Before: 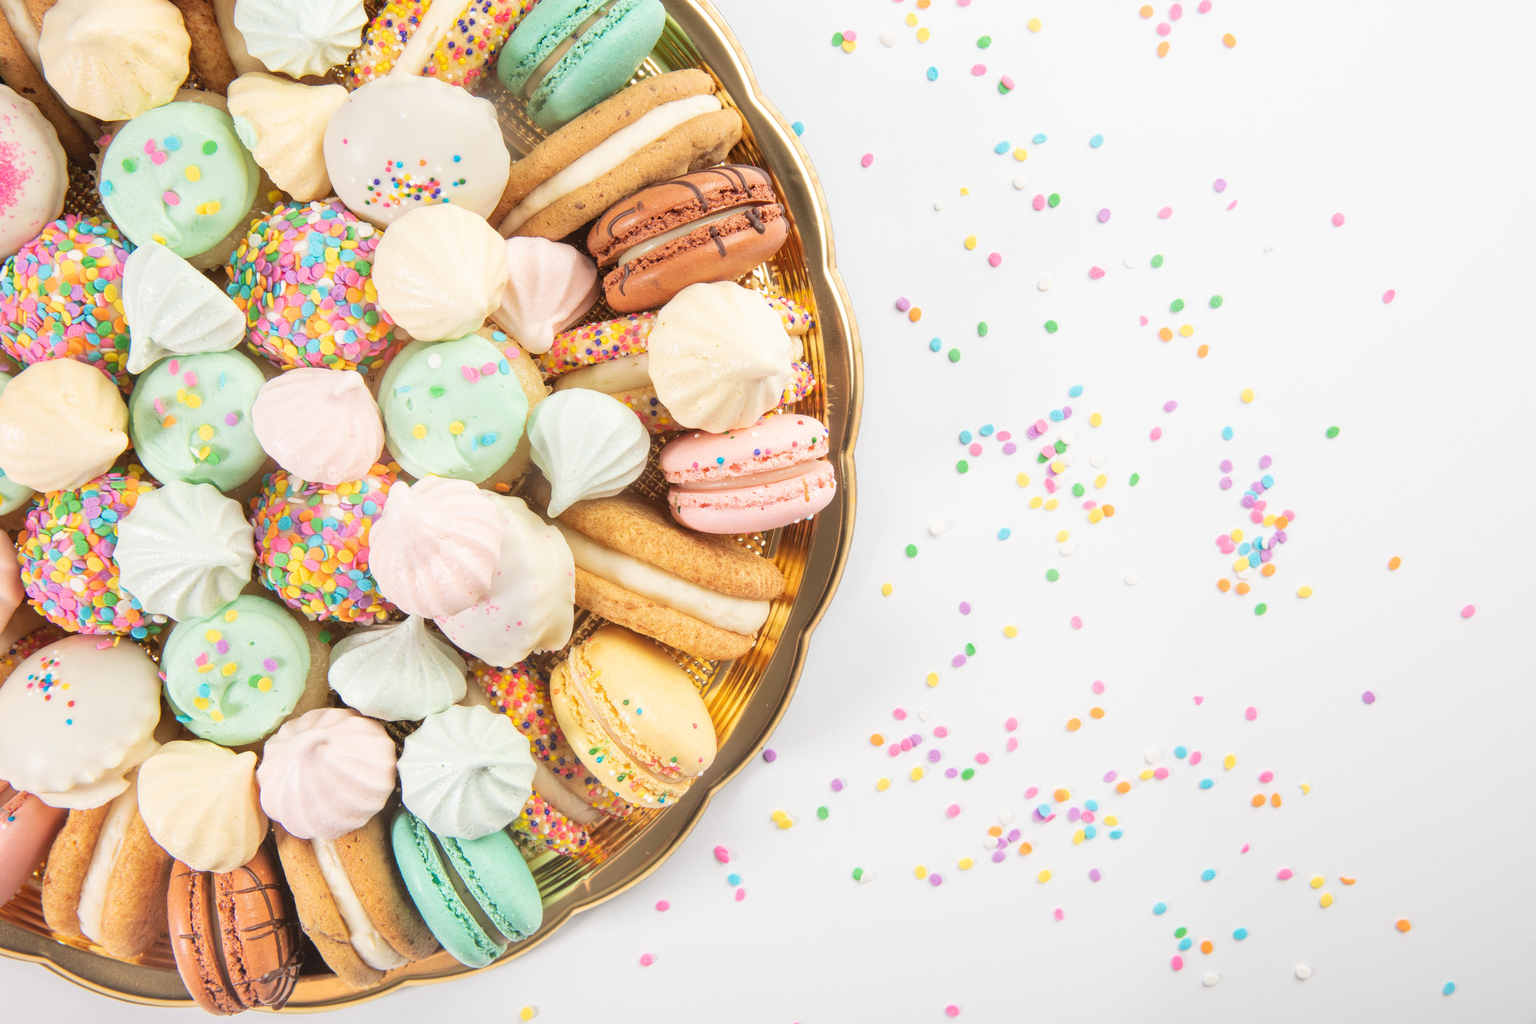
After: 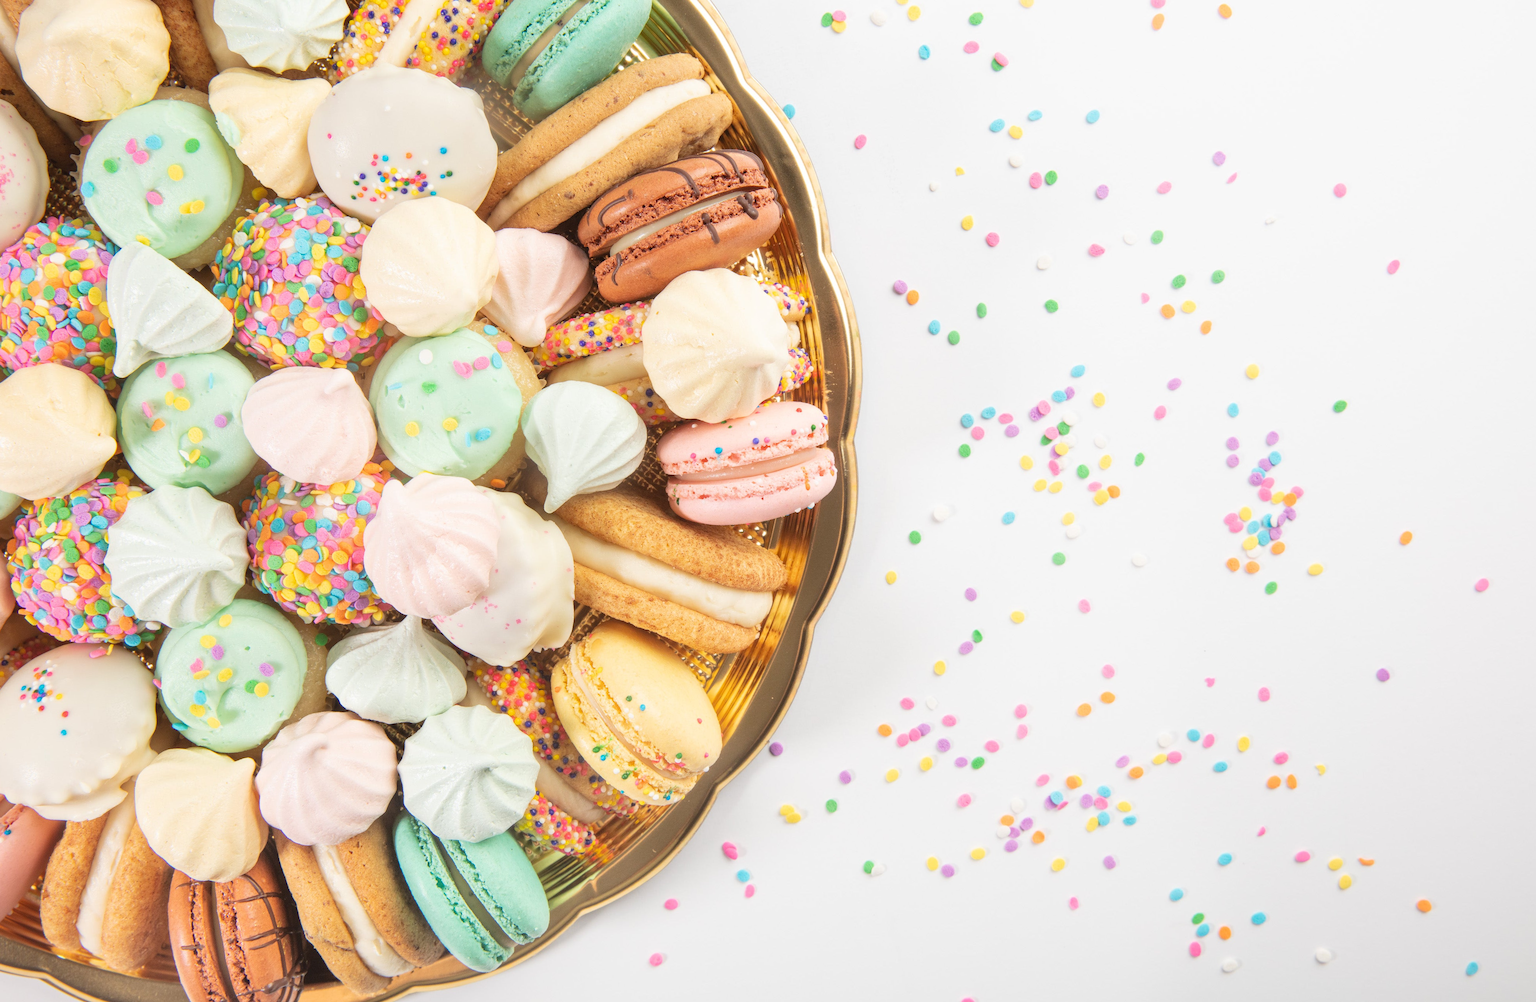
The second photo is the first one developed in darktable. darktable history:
rotate and perspective: rotation -1.42°, crop left 0.016, crop right 0.984, crop top 0.035, crop bottom 0.965
